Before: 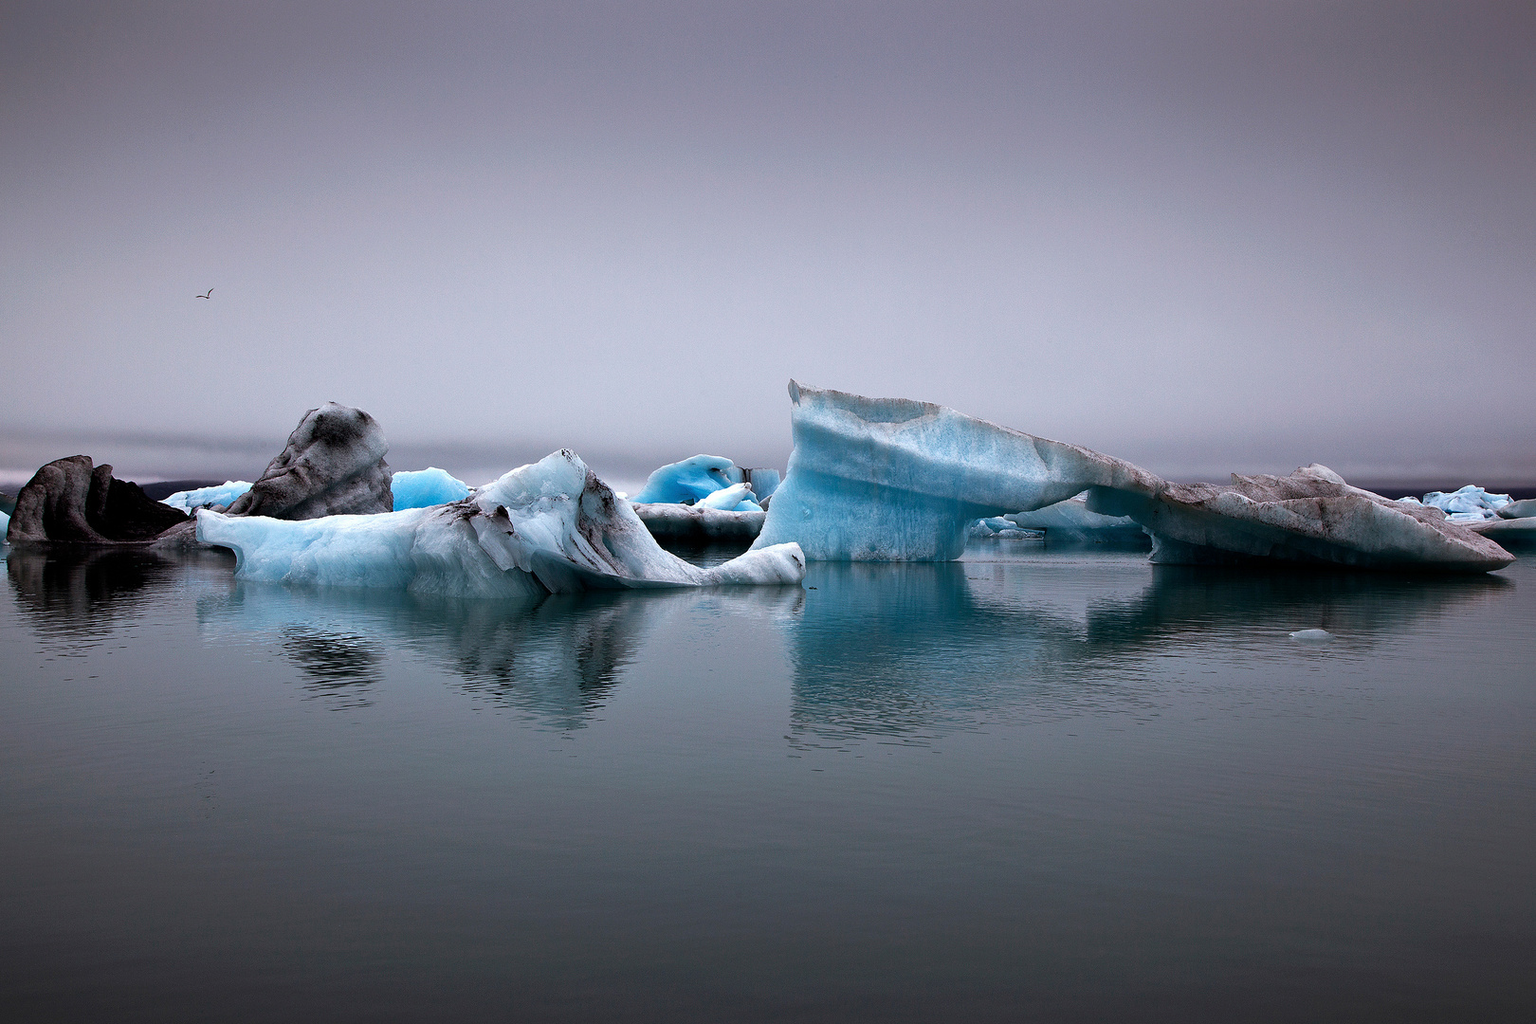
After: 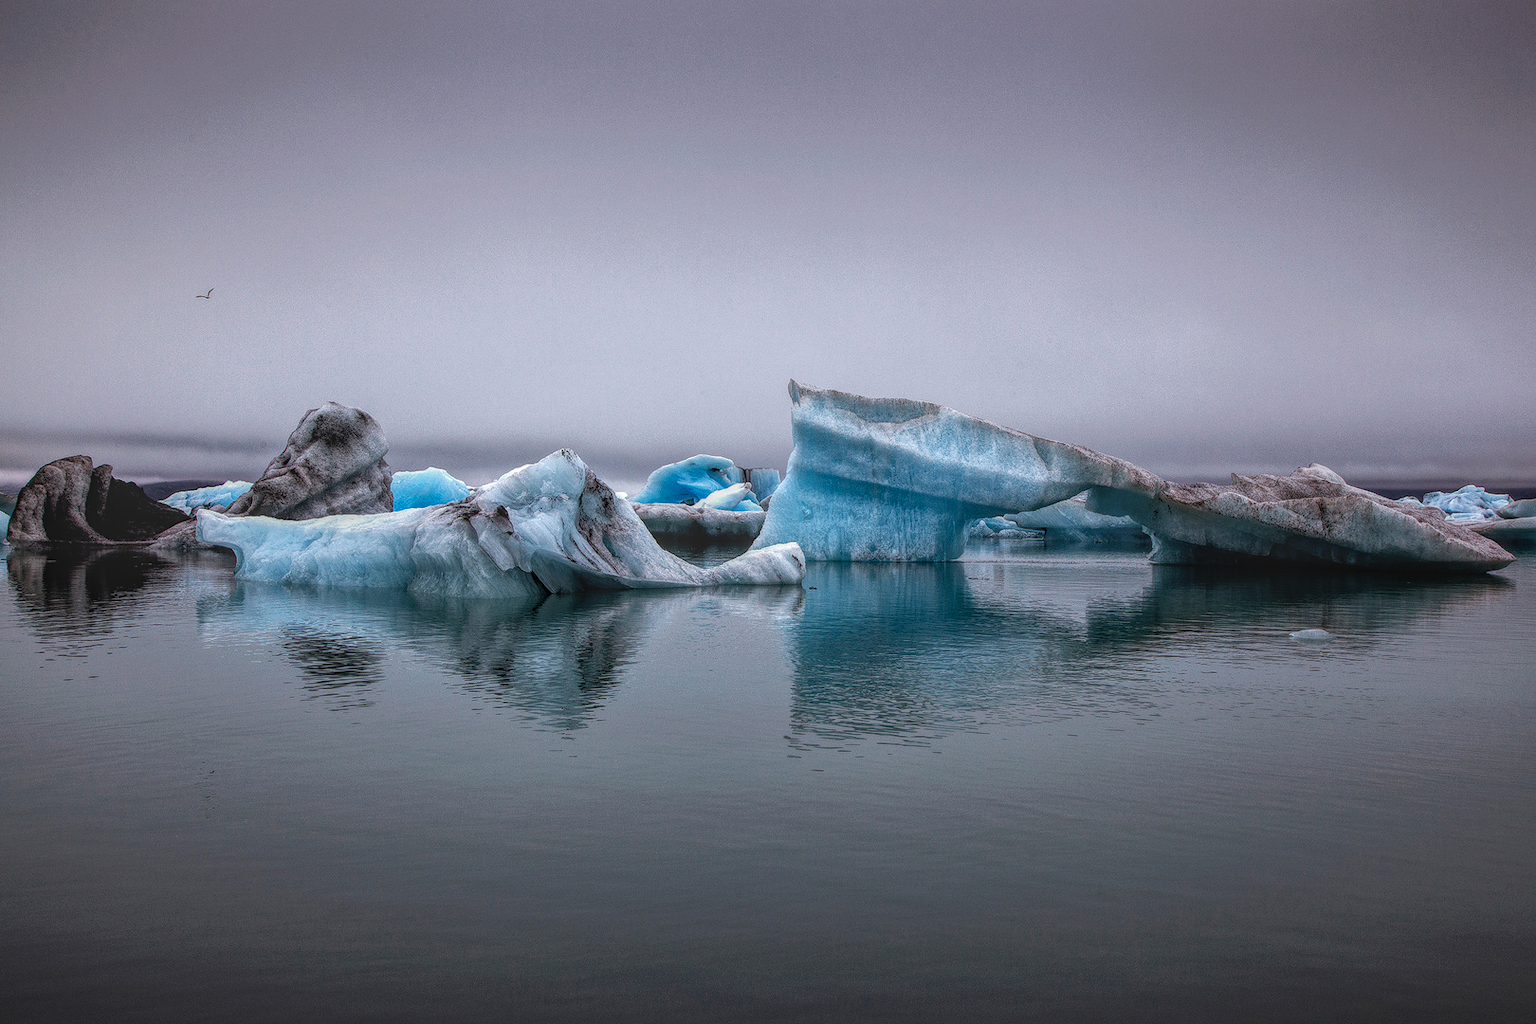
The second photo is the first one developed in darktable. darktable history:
local contrast: highlights 20%, shadows 29%, detail 199%, midtone range 0.2
